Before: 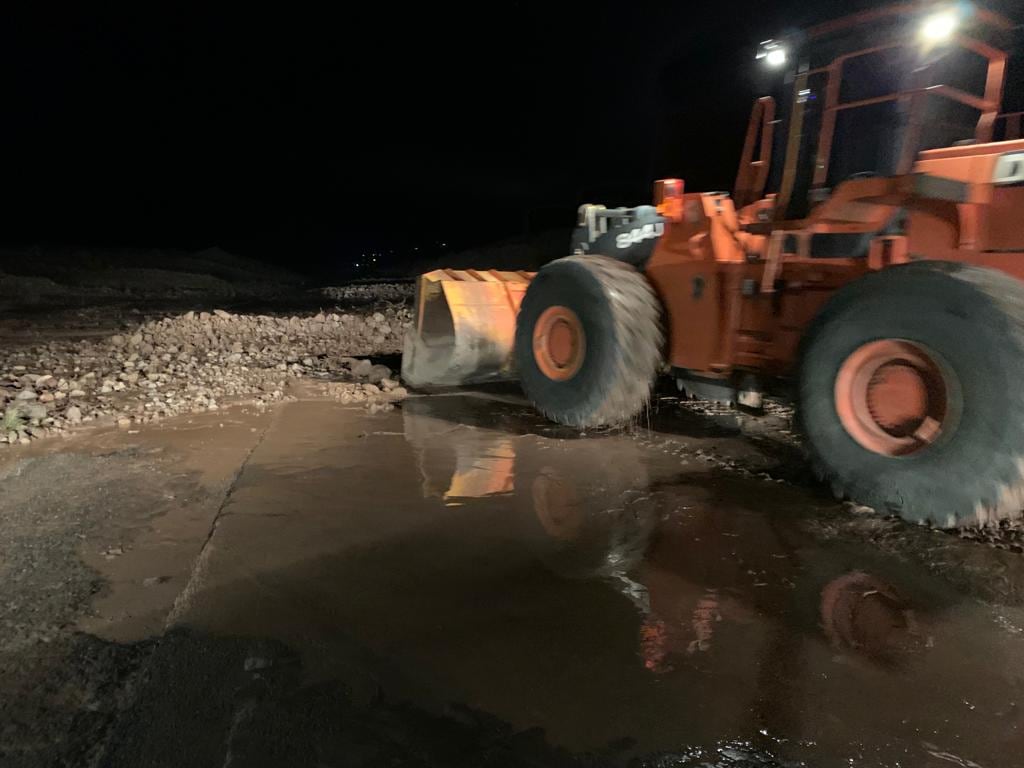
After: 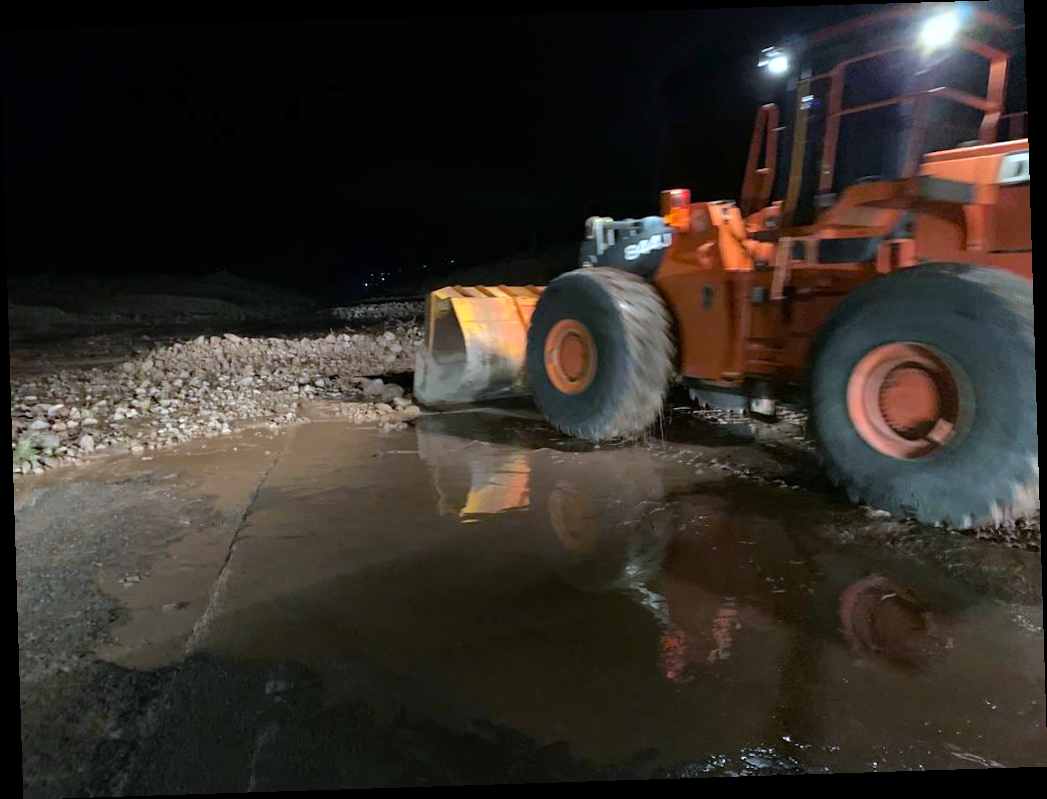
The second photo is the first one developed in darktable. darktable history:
tone equalizer: on, module defaults
rotate and perspective: rotation -1.77°, lens shift (horizontal) 0.004, automatic cropping off
exposure: exposure 0.236 EV, compensate highlight preservation false
white balance: red 0.926, green 1.003, blue 1.133
color balance rgb: perceptual saturation grading › global saturation 20%, global vibrance 20%
